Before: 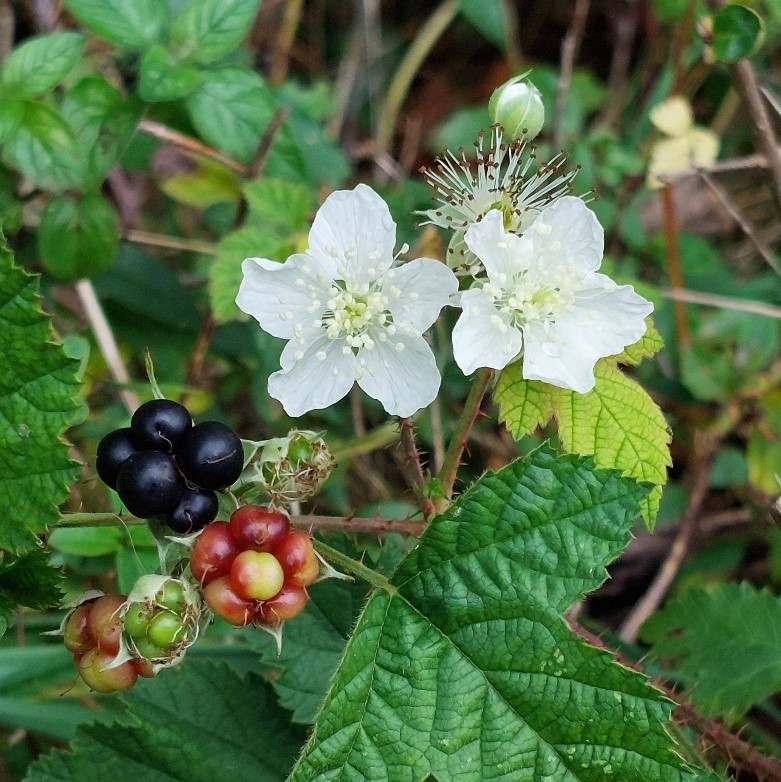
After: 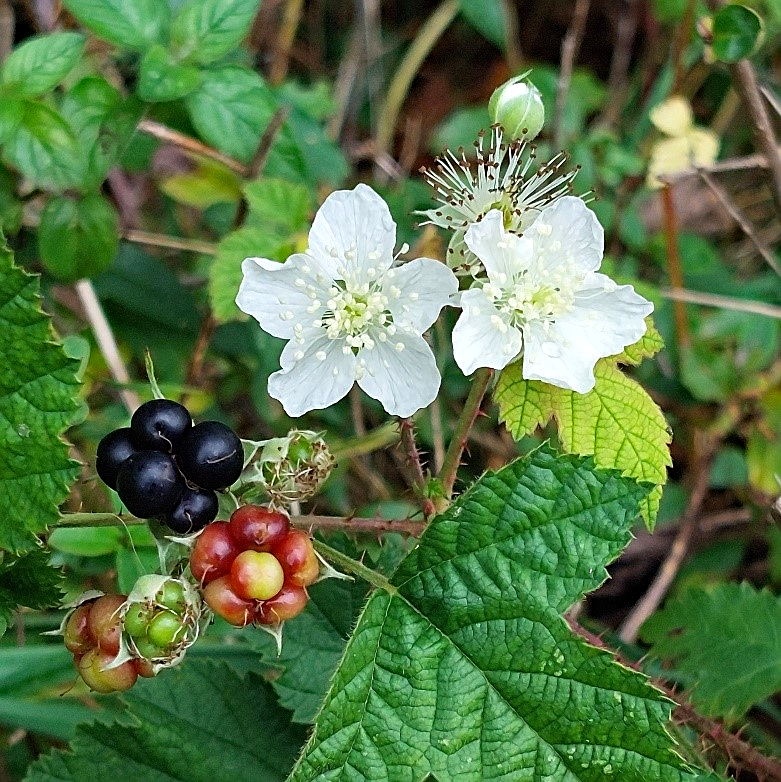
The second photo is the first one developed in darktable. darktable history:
sharpen: on, module defaults
exposure: black level correction 0, exposure 0.2 EV, compensate exposure bias true, compensate highlight preservation false
contrast equalizer: octaves 7, y [[0.5 ×6], [0.5 ×6], [0.5, 0.5, 0.501, 0.545, 0.707, 0.863], [0 ×6], [0 ×6]], mix -0.293
haze removal: compatibility mode true, adaptive false
